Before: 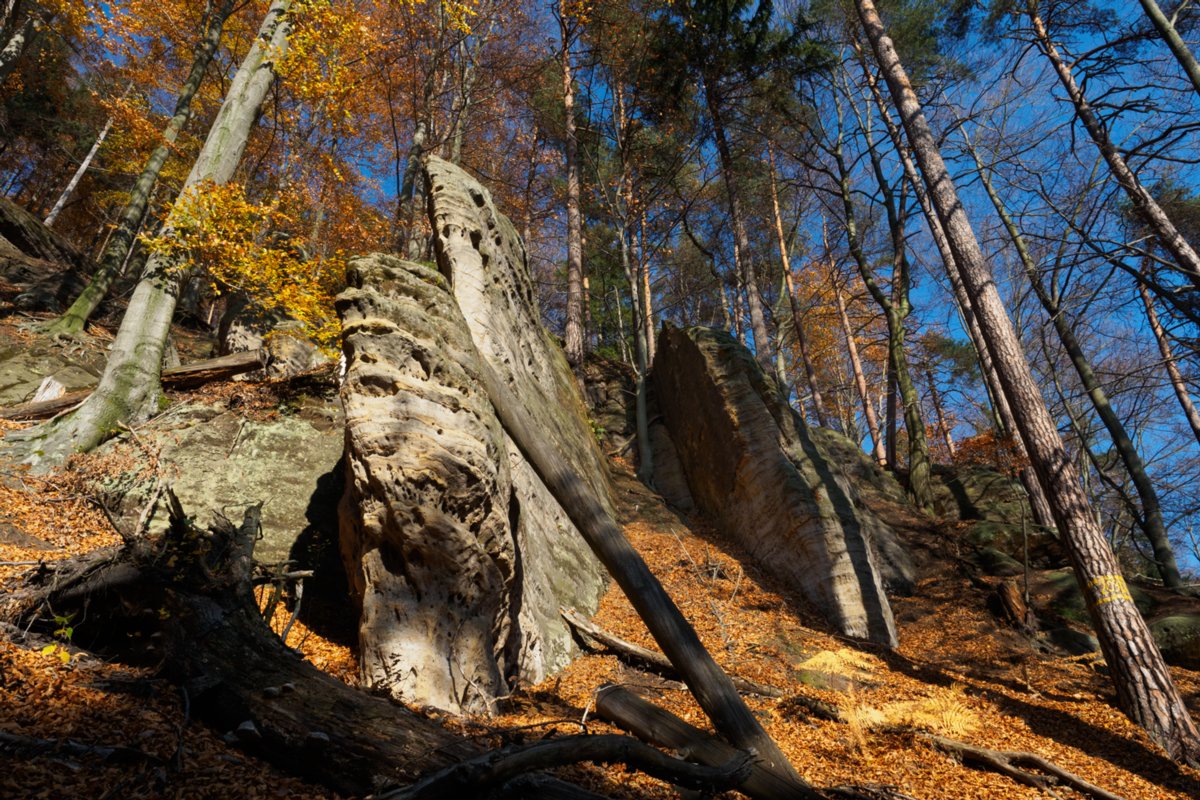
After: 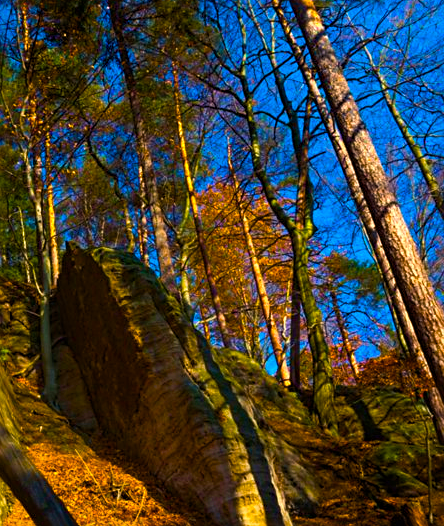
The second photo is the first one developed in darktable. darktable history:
crop and rotate: left 49.677%, top 10.122%, right 13.248%, bottom 24.077%
color balance rgb: shadows lift › luminance -20.26%, highlights gain › chroma 3.009%, highlights gain › hue 75.56°, shadows fall-off 101.648%, linear chroma grading › shadows 17.107%, linear chroma grading › highlights 61.098%, linear chroma grading › global chroma 49.808%, perceptual saturation grading › global saturation 24.273%, perceptual saturation grading › highlights -23.927%, perceptual saturation grading › mid-tones 24.204%, perceptual saturation grading › shadows 40.584%, perceptual brilliance grading › global brilliance 10.851%, mask middle-gray fulcrum 22.612%, global vibrance 20%
sharpen: radius 2.48, amount 0.341
velvia: on, module defaults
base curve: curves: ch0 [(0, 0) (0.303, 0.277) (1, 1)], preserve colors none
